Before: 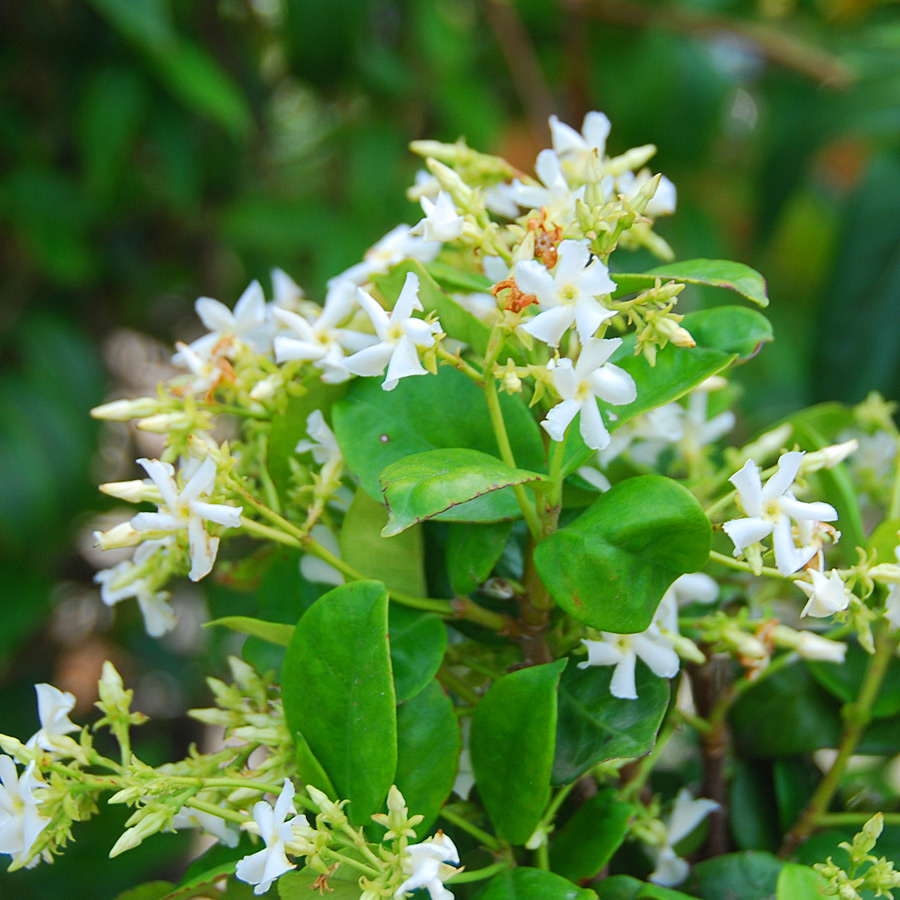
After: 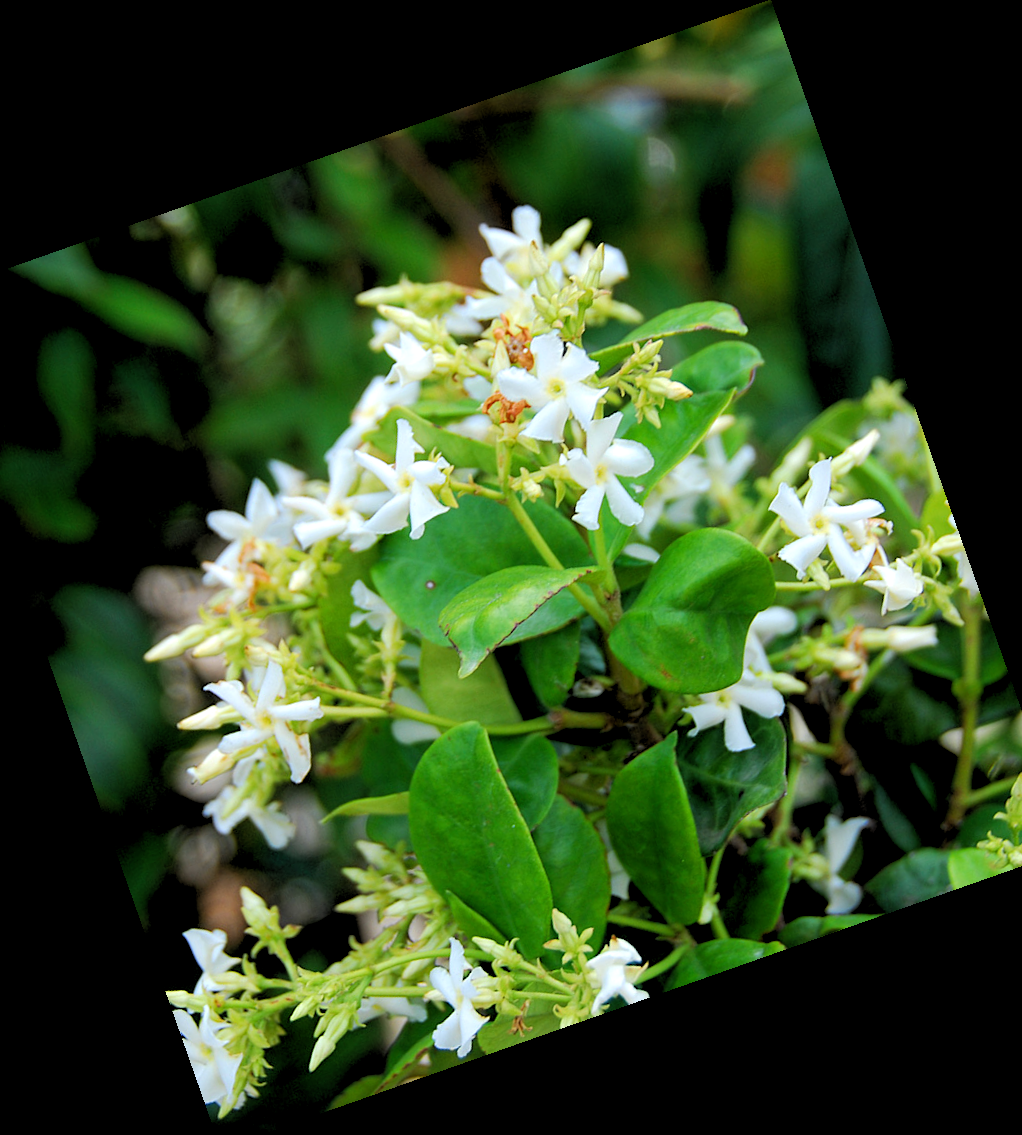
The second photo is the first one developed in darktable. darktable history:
crop and rotate: angle 19.43°, left 6.812%, right 4.125%, bottom 1.087%
rgb levels: levels [[0.034, 0.472, 0.904], [0, 0.5, 1], [0, 0.5, 1]]
